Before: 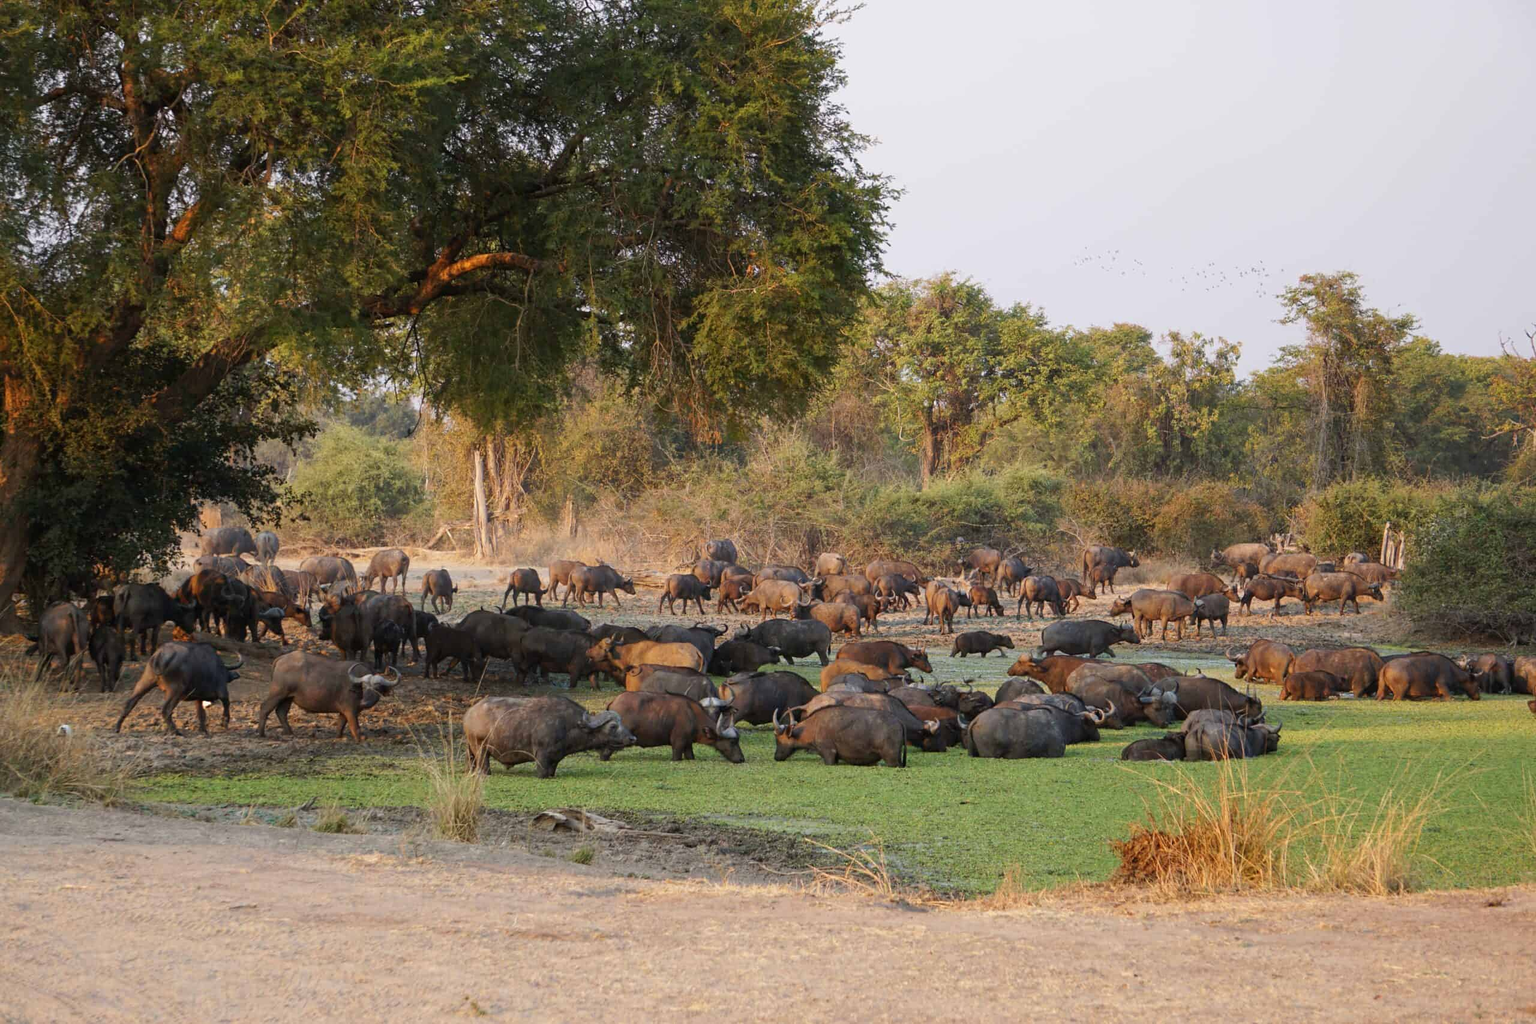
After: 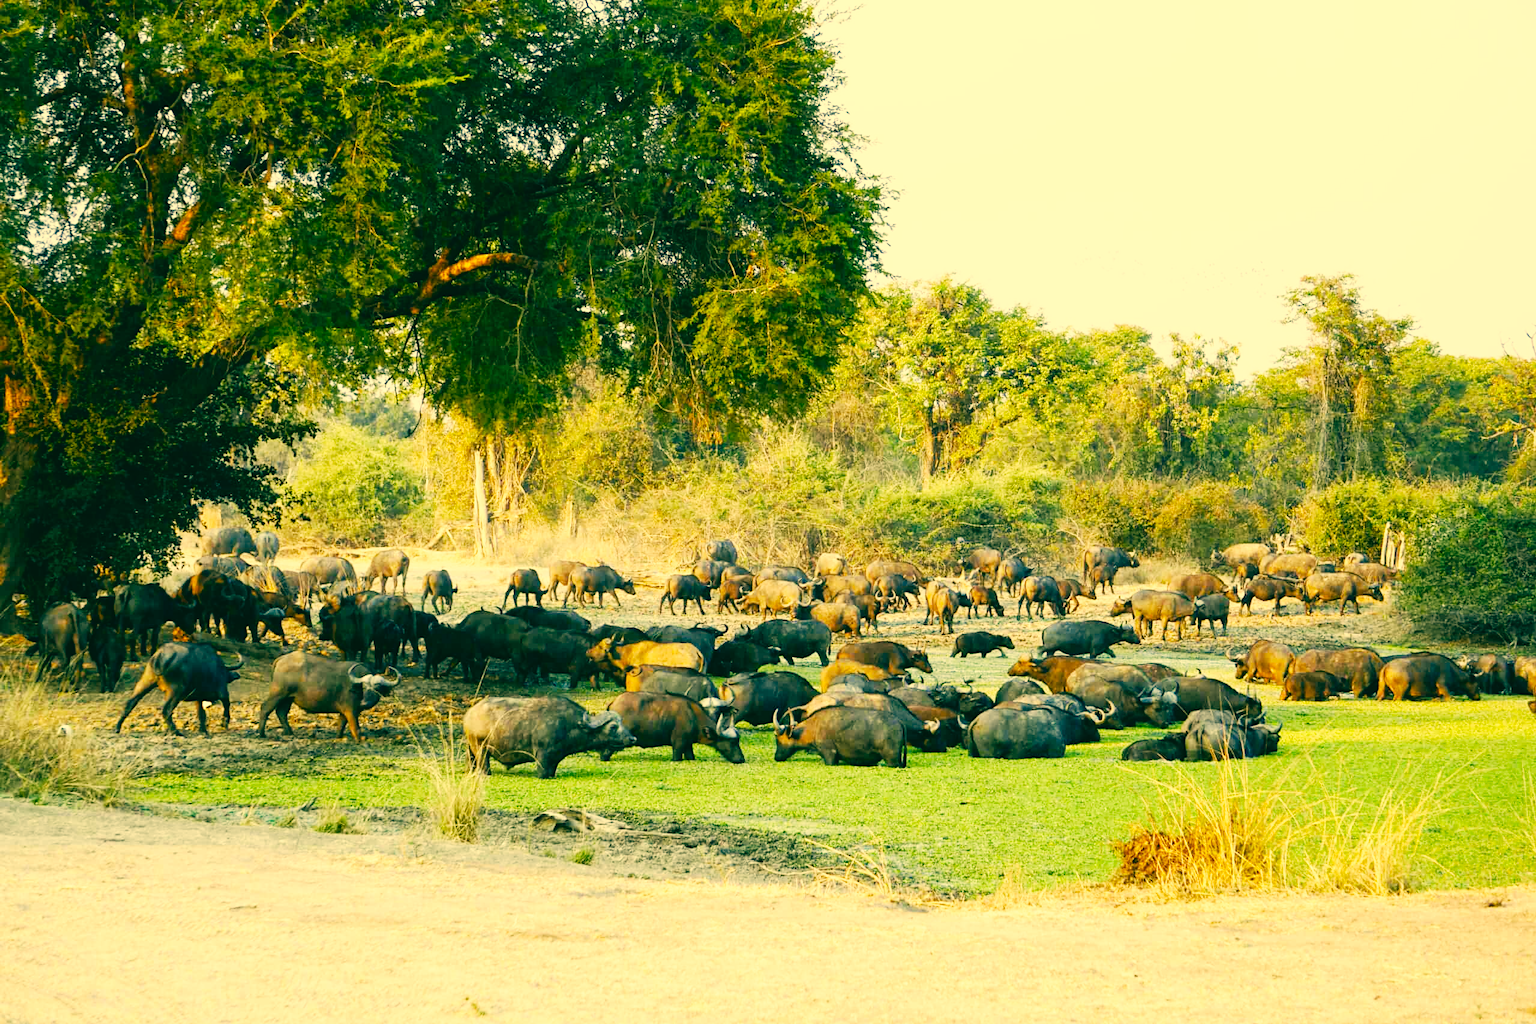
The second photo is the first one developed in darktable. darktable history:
base curve: curves: ch0 [(0, 0) (0.007, 0.004) (0.027, 0.03) (0.046, 0.07) (0.207, 0.54) (0.442, 0.872) (0.673, 0.972) (1, 1)], preserve colors none
color correction: highlights a* 1.76, highlights b* 34.62, shadows a* -37.12, shadows b* -6.08
